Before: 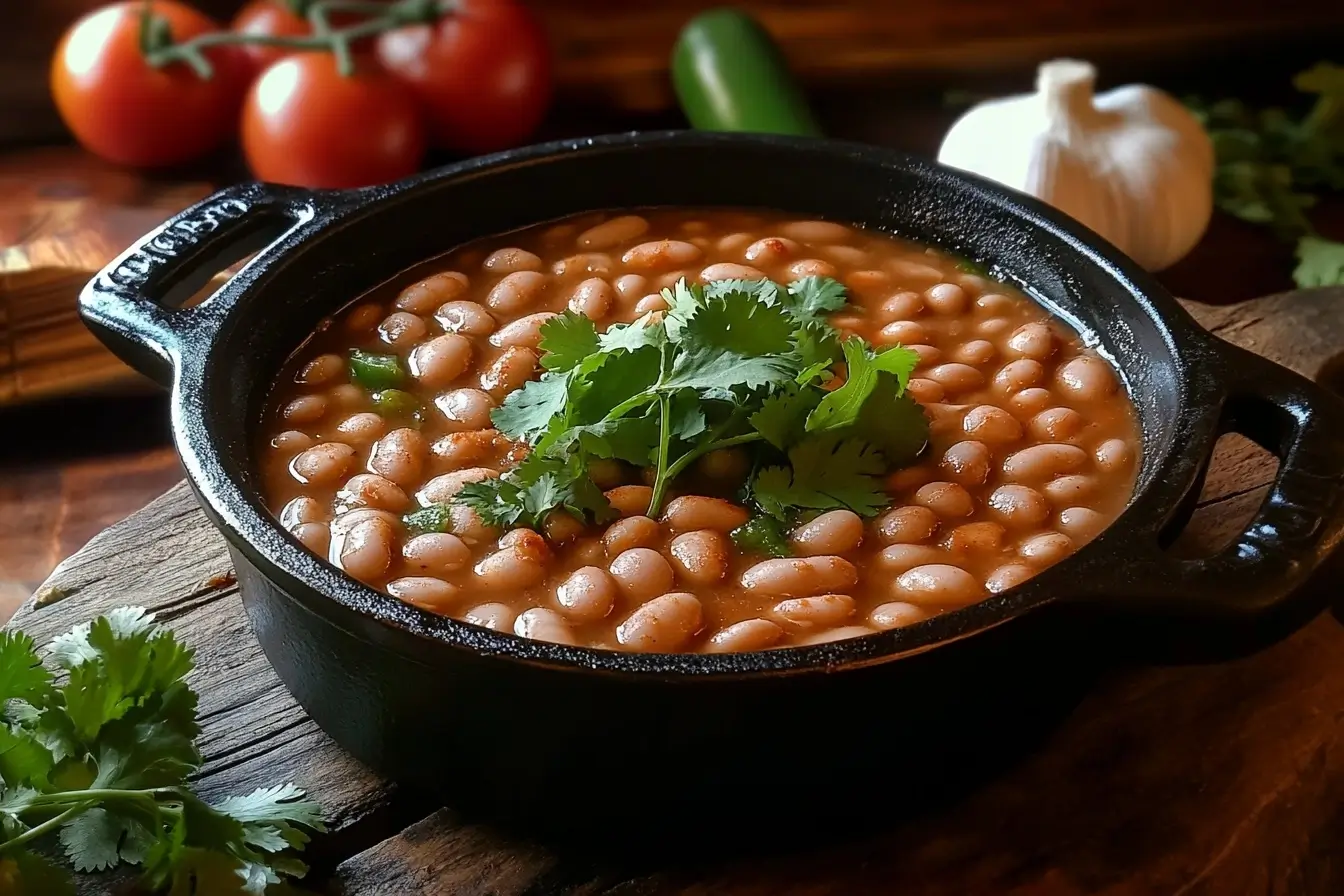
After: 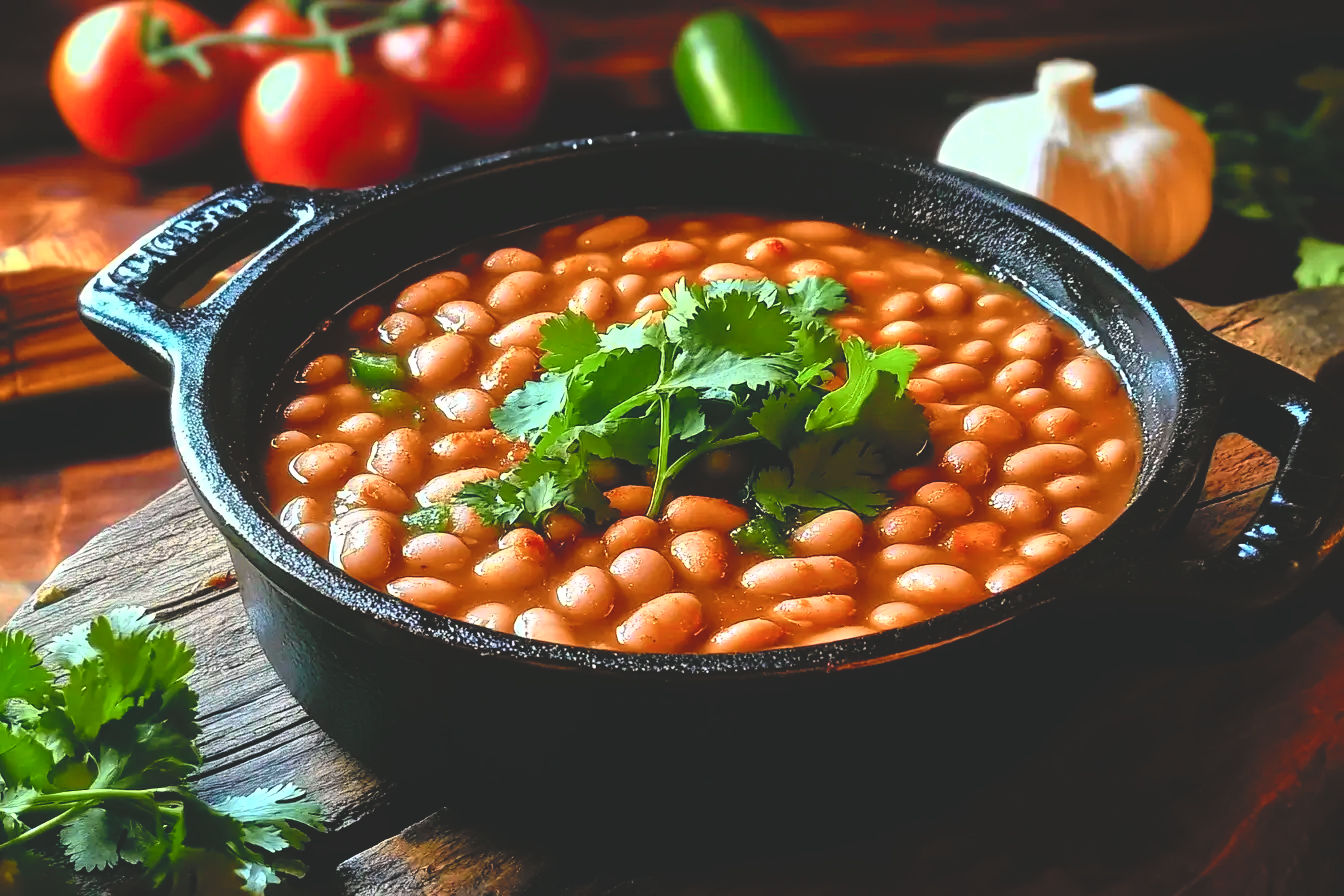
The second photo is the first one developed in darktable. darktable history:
rgb curve: curves: ch0 [(0, 0.186) (0.314, 0.284) (0.775, 0.708) (1, 1)], compensate middle gray true, preserve colors none
tone curve: curves: ch0 [(0, 0.018) (0.162, 0.128) (0.434, 0.478) (0.667, 0.785) (0.819, 0.943) (1, 0.991)]; ch1 [(0, 0) (0.402, 0.36) (0.476, 0.449) (0.506, 0.505) (0.523, 0.518) (0.579, 0.626) (0.641, 0.668) (0.693, 0.745) (0.861, 0.934) (1, 1)]; ch2 [(0, 0) (0.424, 0.388) (0.483, 0.472) (0.503, 0.505) (0.521, 0.519) (0.547, 0.581) (0.582, 0.648) (0.699, 0.759) (0.997, 0.858)], color space Lab, independent channels
tone equalizer: -7 EV 0.15 EV, -6 EV 0.6 EV, -5 EV 1.15 EV, -4 EV 1.33 EV, -3 EV 1.15 EV, -2 EV 0.6 EV, -1 EV 0.15 EV, mask exposure compensation -0.5 EV
